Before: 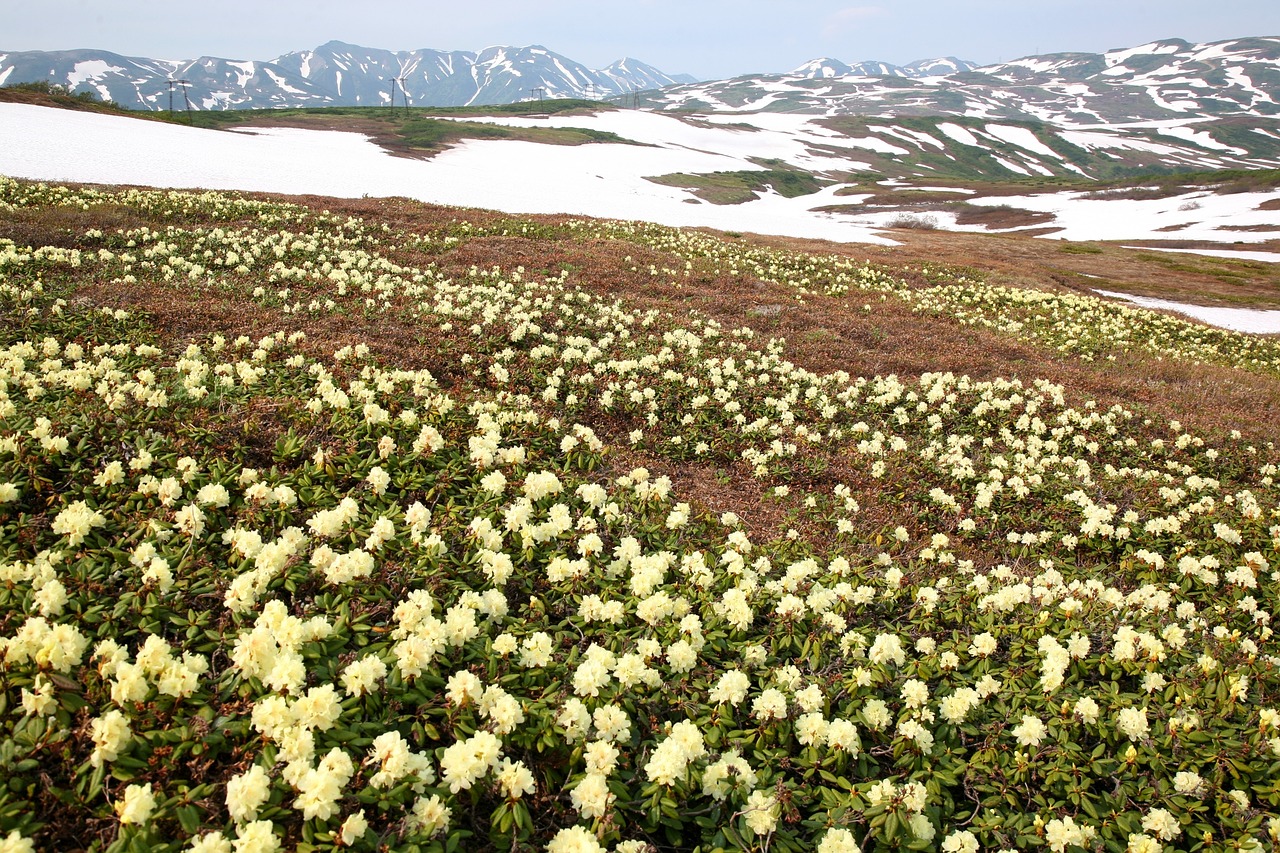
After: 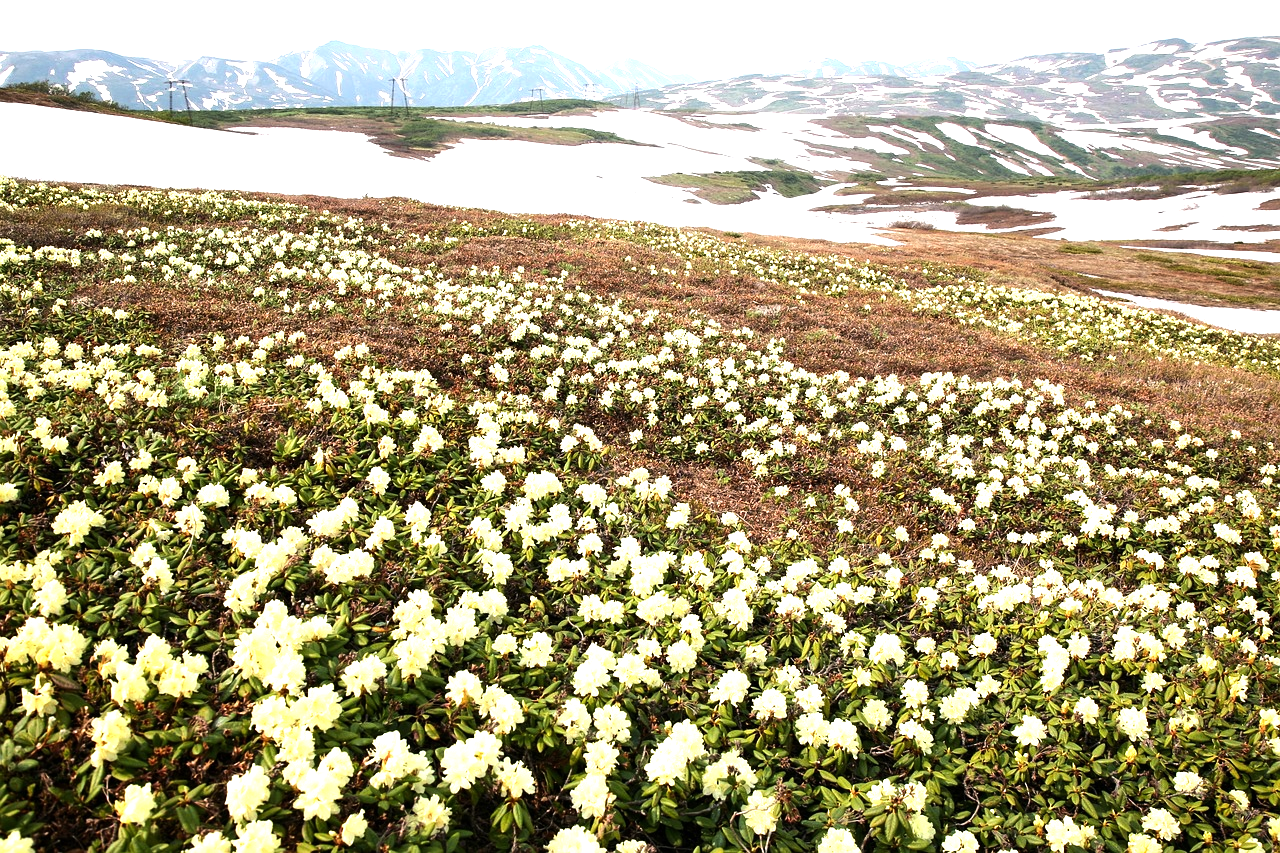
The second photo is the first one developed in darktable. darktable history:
tone equalizer: -8 EV -0.779 EV, -7 EV -0.694 EV, -6 EV -0.623 EV, -5 EV -0.386 EV, -3 EV 0.404 EV, -2 EV 0.6 EV, -1 EV 0.687 EV, +0 EV 0.761 EV, edges refinement/feathering 500, mask exposure compensation -1.57 EV, preserve details no
exposure: exposure 0.372 EV, compensate highlight preservation false
